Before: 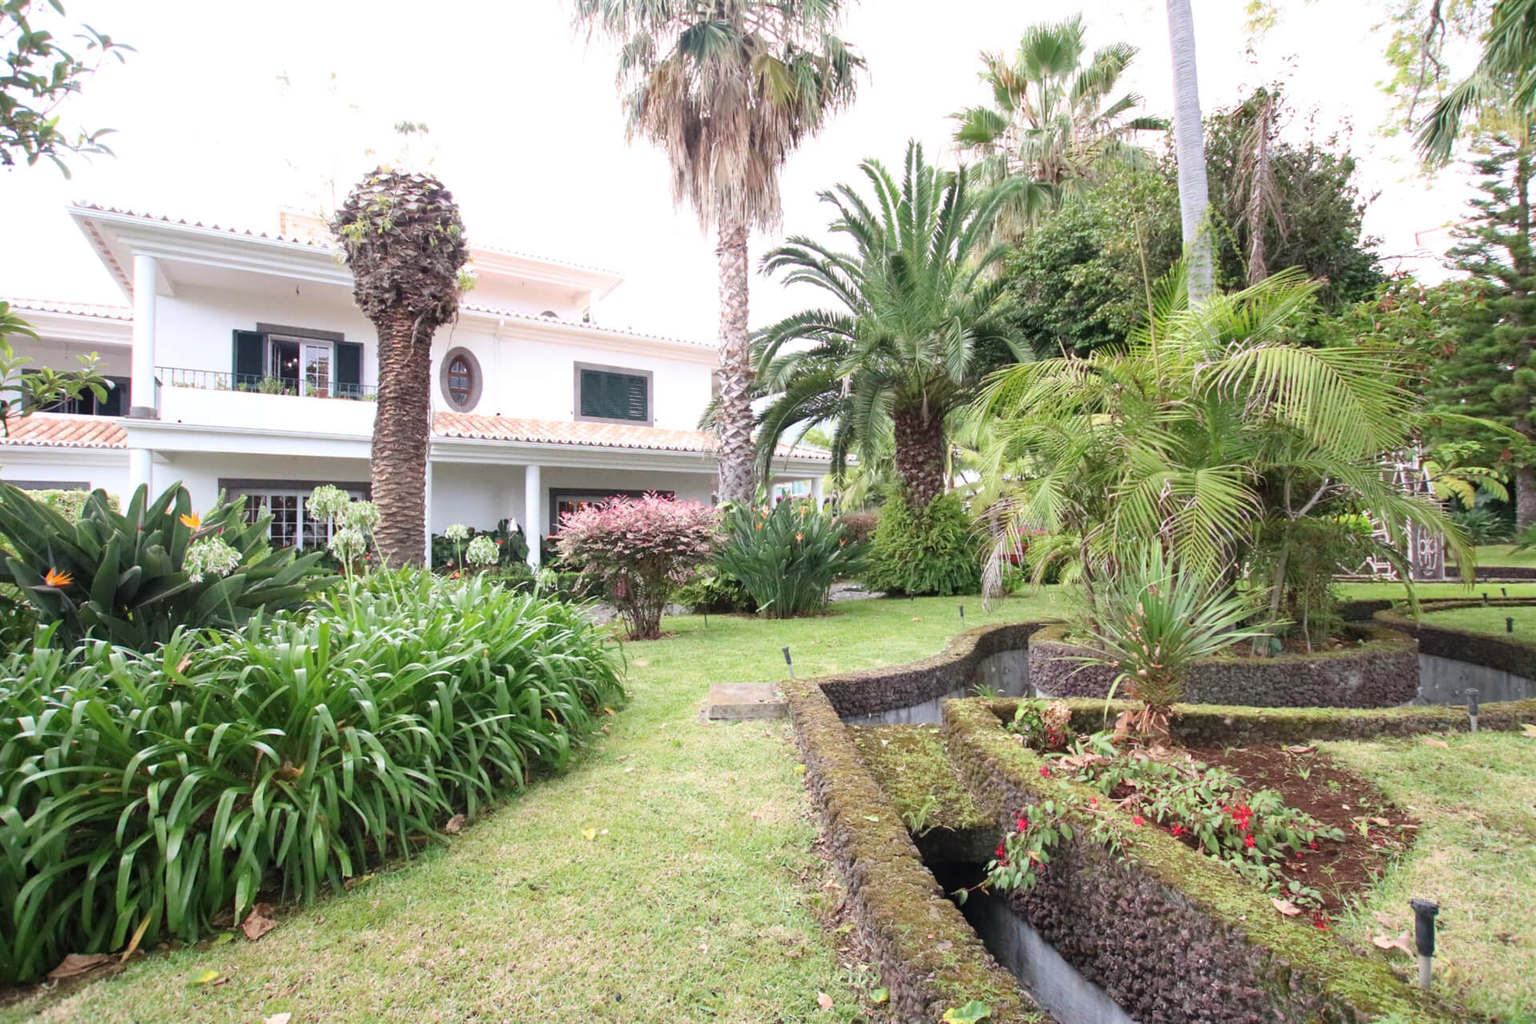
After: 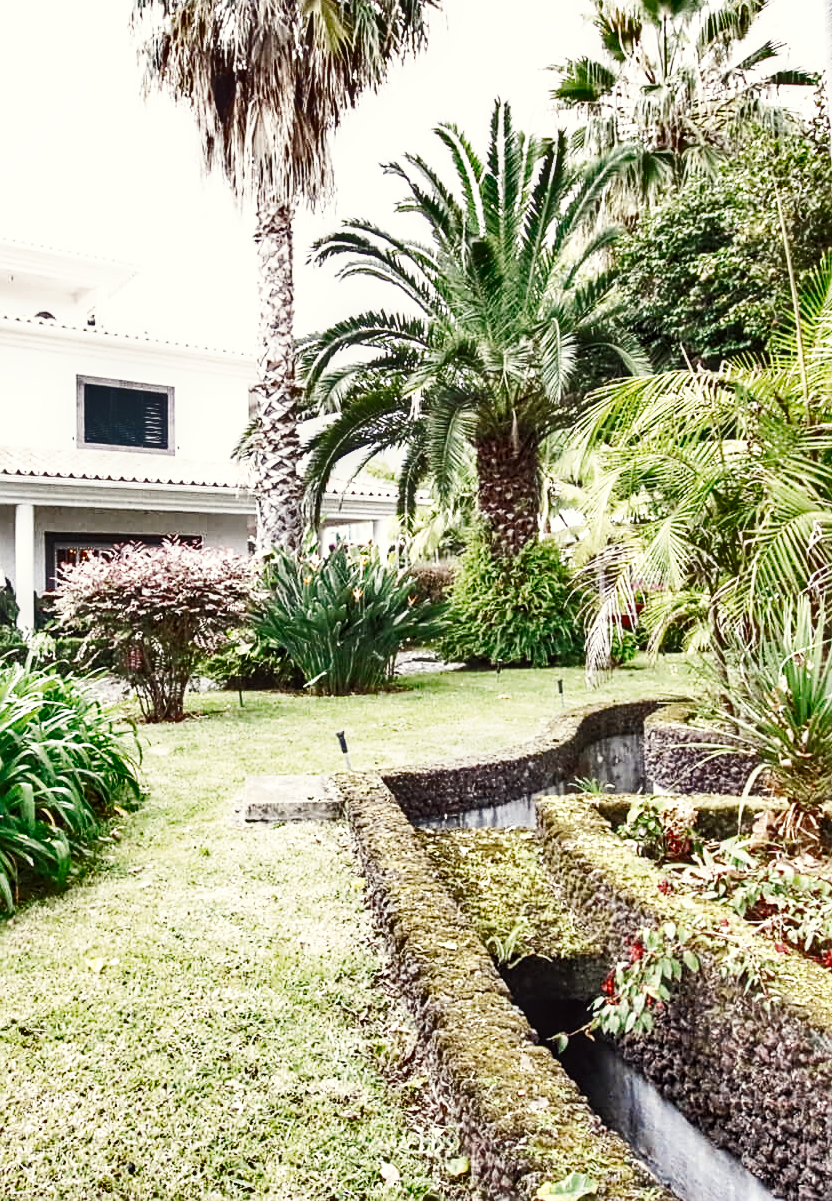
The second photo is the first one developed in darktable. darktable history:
local contrast: detail 130%
shadows and highlights: shadows 24.5, highlights -78.15, soften with gaussian
sharpen: on, module defaults
color contrast: green-magenta contrast 0.8, blue-yellow contrast 1.1, unbound 0
color zones: curves: ch0 [(0, 0.5) (0.125, 0.4) (0.25, 0.5) (0.375, 0.4) (0.5, 0.4) (0.625, 0.35) (0.75, 0.35) (0.875, 0.5)]; ch1 [(0, 0.35) (0.125, 0.45) (0.25, 0.35) (0.375, 0.35) (0.5, 0.35) (0.625, 0.35) (0.75, 0.45) (0.875, 0.35)]; ch2 [(0, 0.6) (0.125, 0.5) (0.25, 0.5) (0.375, 0.6) (0.5, 0.6) (0.625, 0.5) (0.75, 0.5) (0.875, 0.5)]
base curve: curves: ch0 [(0, 0) (0.007, 0.004) (0.027, 0.03) (0.046, 0.07) (0.207, 0.54) (0.442, 0.872) (0.673, 0.972) (1, 1)], preserve colors none
crop: left 33.452%, top 6.025%, right 23.155%
color correction: highlights a* -0.95, highlights b* 4.5, shadows a* 3.55
